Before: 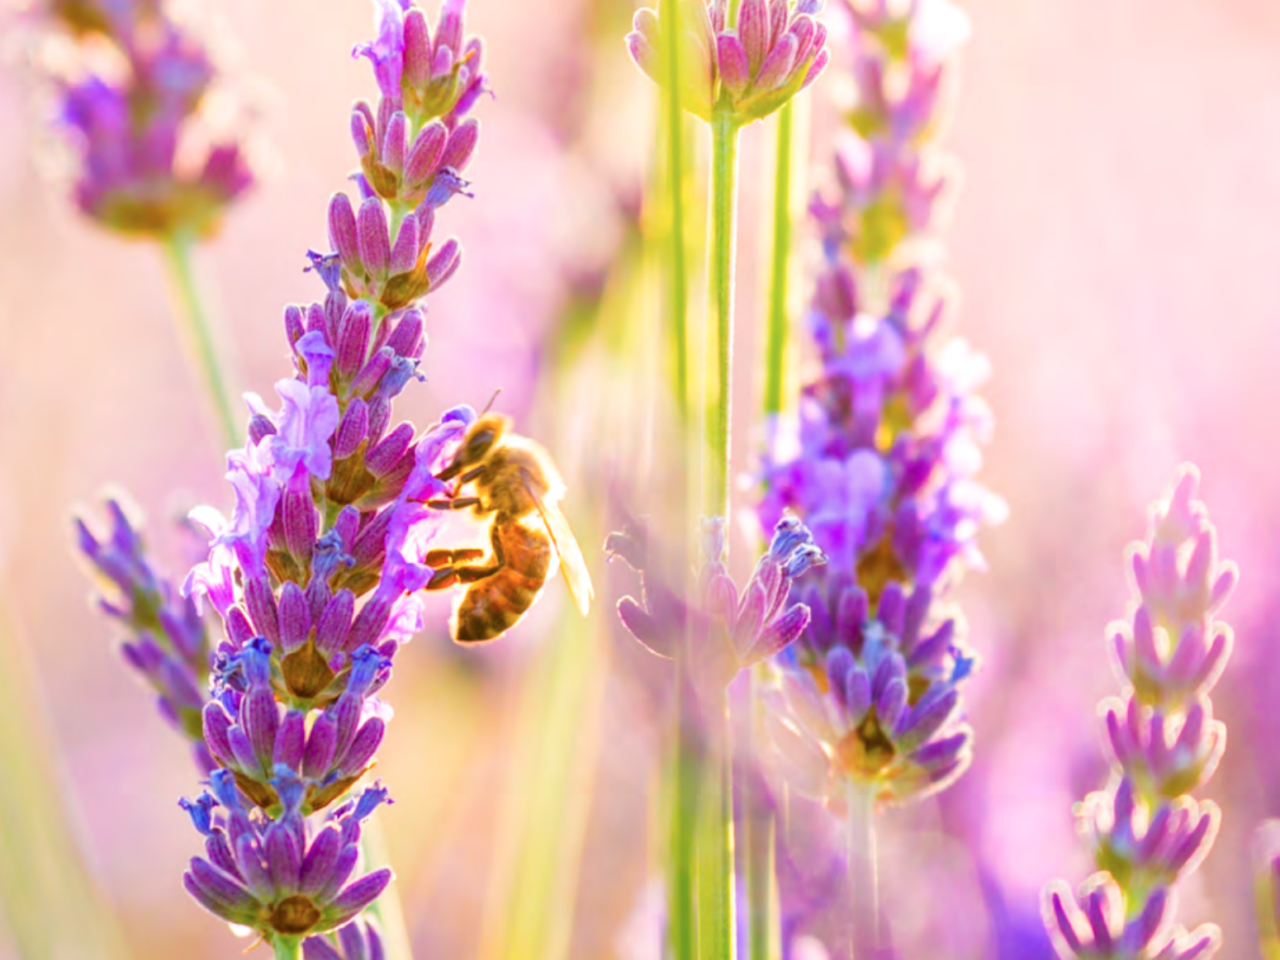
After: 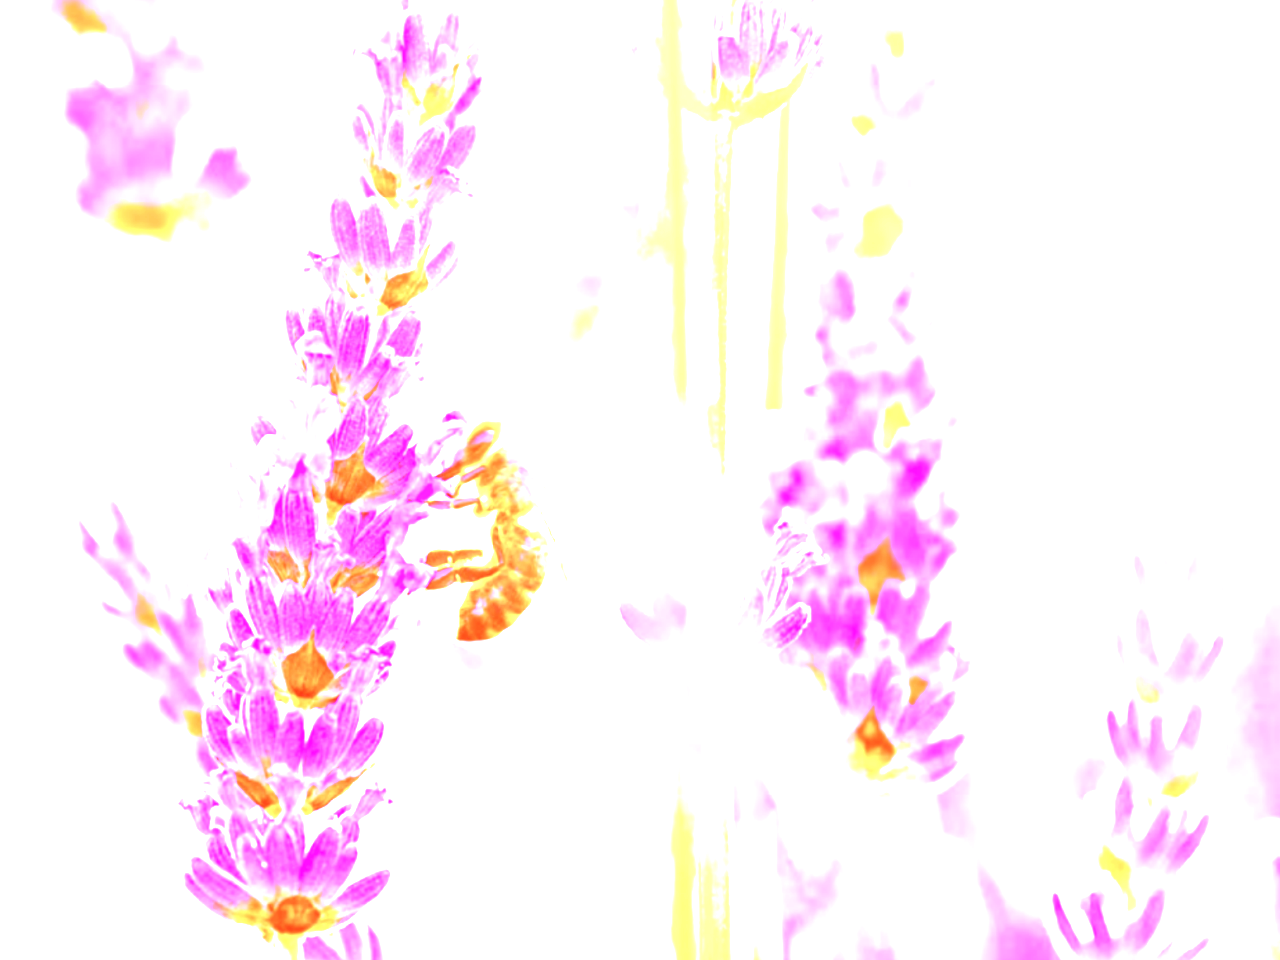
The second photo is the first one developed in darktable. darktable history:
exposure: black level correction 0, exposure 2.138 EV, compensate exposure bias true, compensate highlight preservation false
white balance: red 4.26, blue 1.802
